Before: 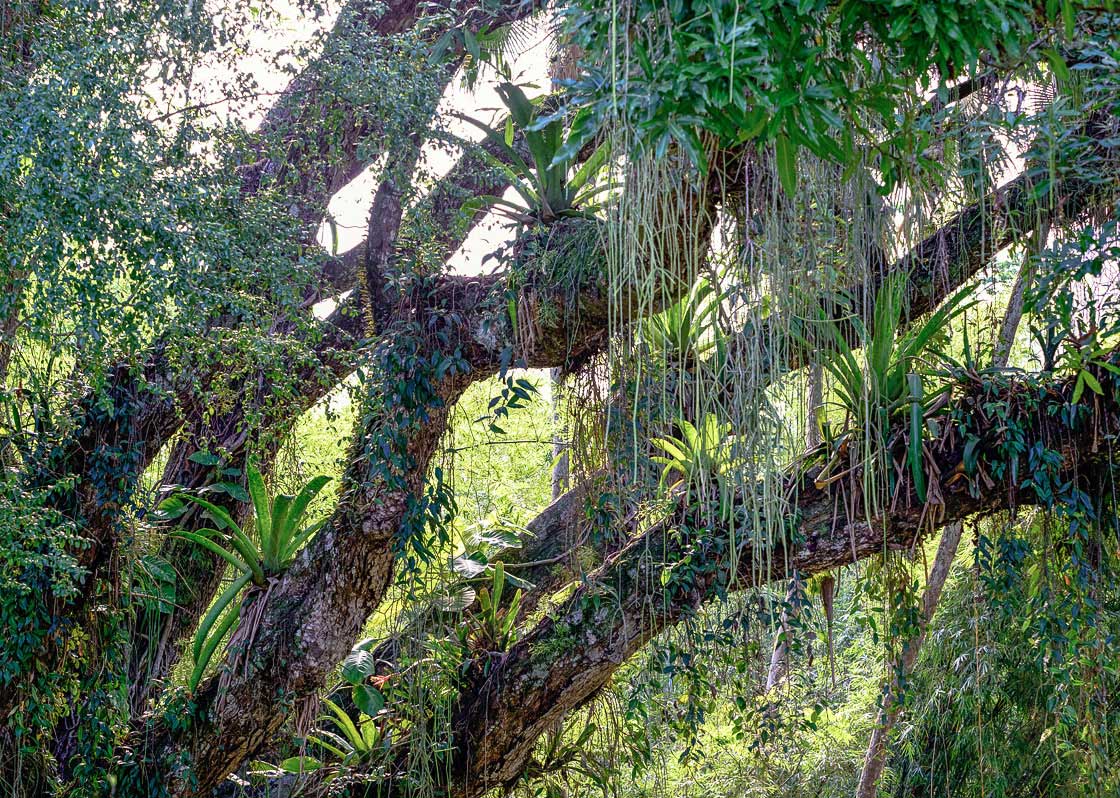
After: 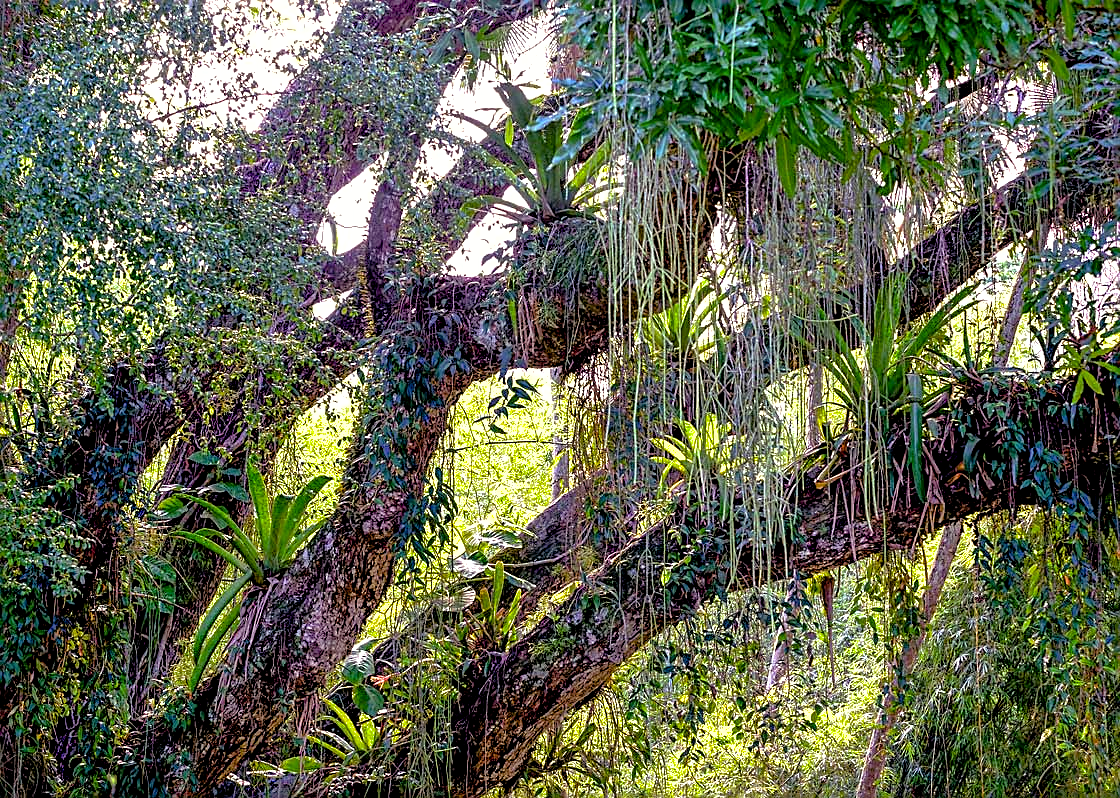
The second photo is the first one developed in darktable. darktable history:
shadows and highlights: on, module defaults
local contrast: mode bilateral grid, contrast 20, coarseness 49, detail 130%, midtone range 0.2
tone equalizer: -8 EV -0.432 EV, -7 EV -0.427 EV, -6 EV -0.314 EV, -5 EV -0.244 EV, -3 EV 0.216 EV, -2 EV 0.338 EV, -1 EV 0.371 EV, +0 EV 0.44 EV
exposure: black level correction 0.007, compensate highlight preservation false
sharpen: on, module defaults
color balance rgb: power › luminance -7.654%, power › chroma 1.352%, power › hue 330.28°, highlights gain › luminance 0.904%, highlights gain › chroma 0.352%, highlights gain › hue 43.4°, perceptual saturation grading › global saturation 31.224%
